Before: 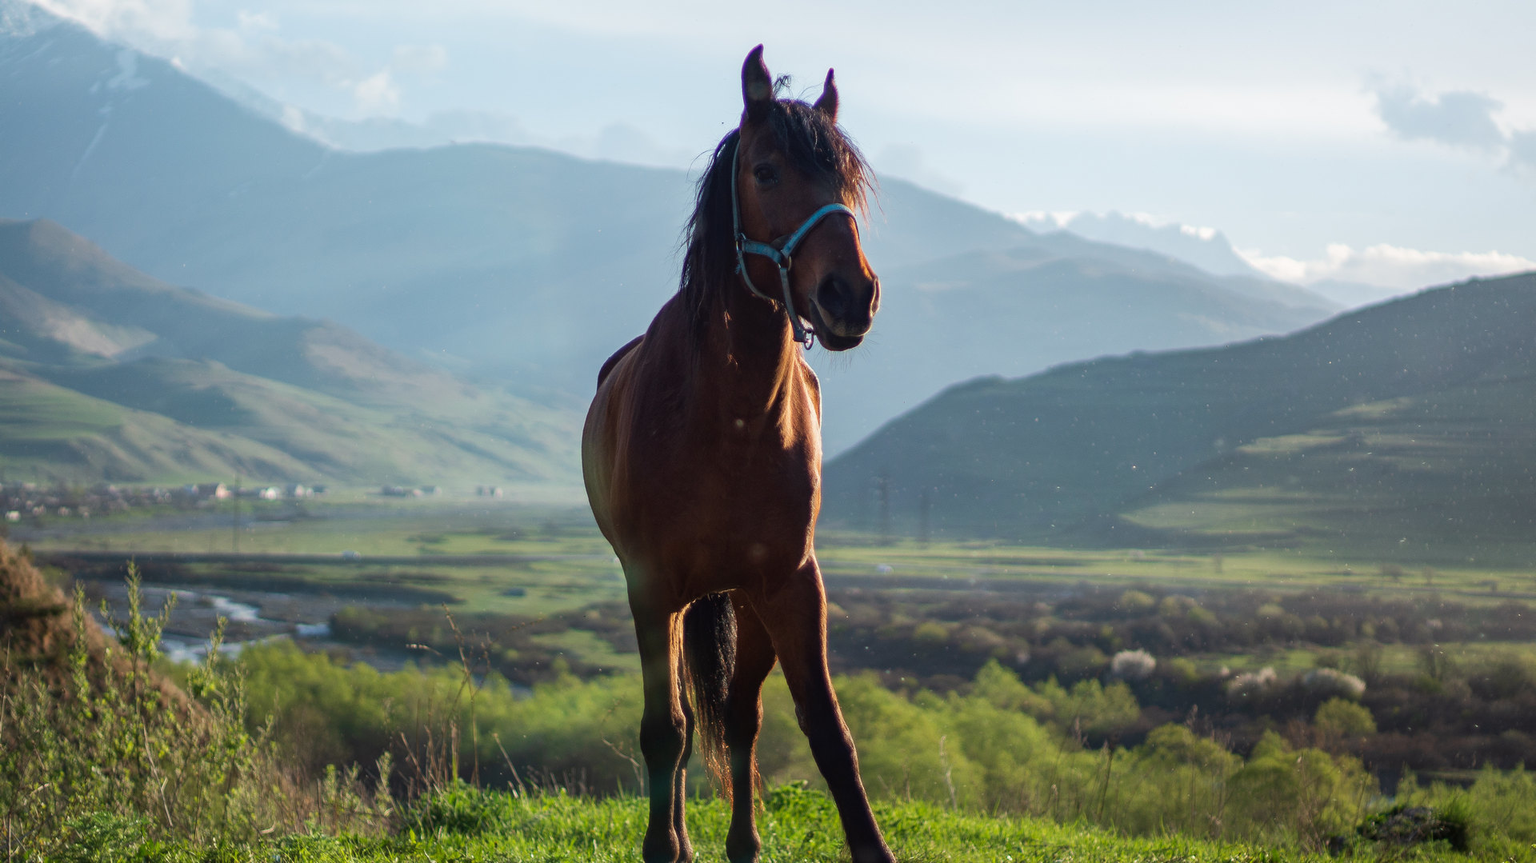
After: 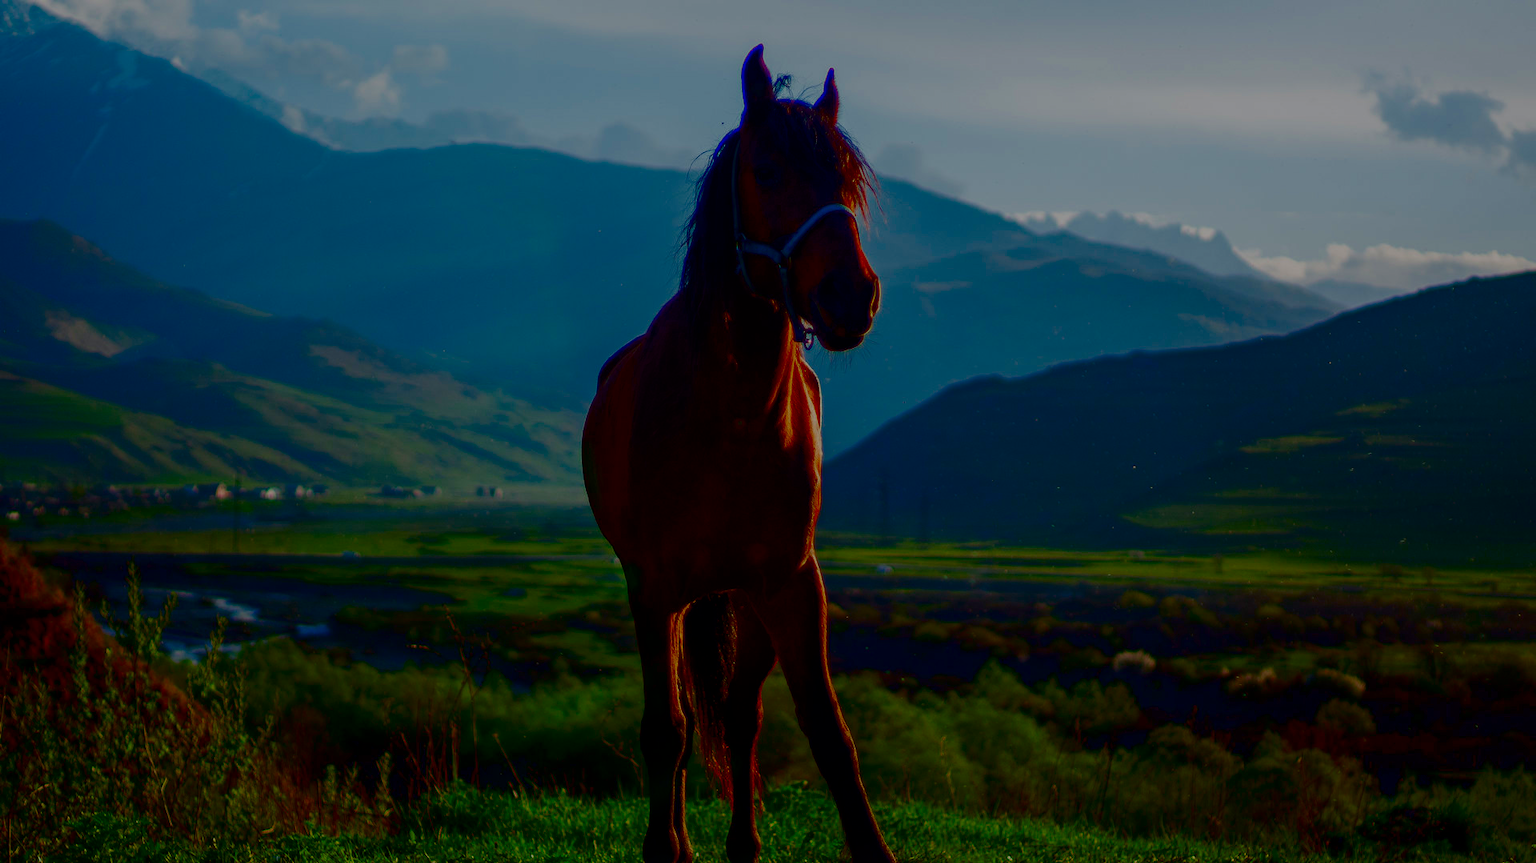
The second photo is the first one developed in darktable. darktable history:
contrast brightness saturation: brightness -1, saturation 1
haze removal: compatibility mode true, adaptive false
filmic rgb: black relative exposure -7.65 EV, white relative exposure 4.56 EV, hardness 3.61, contrast 1.05
